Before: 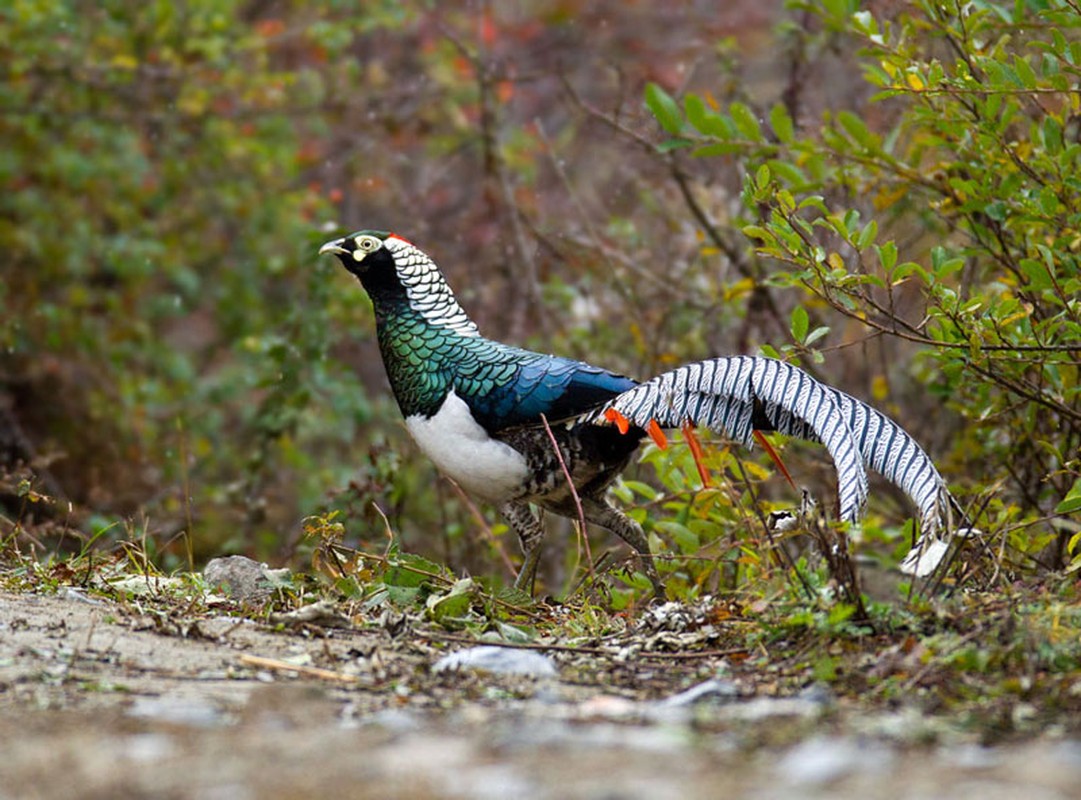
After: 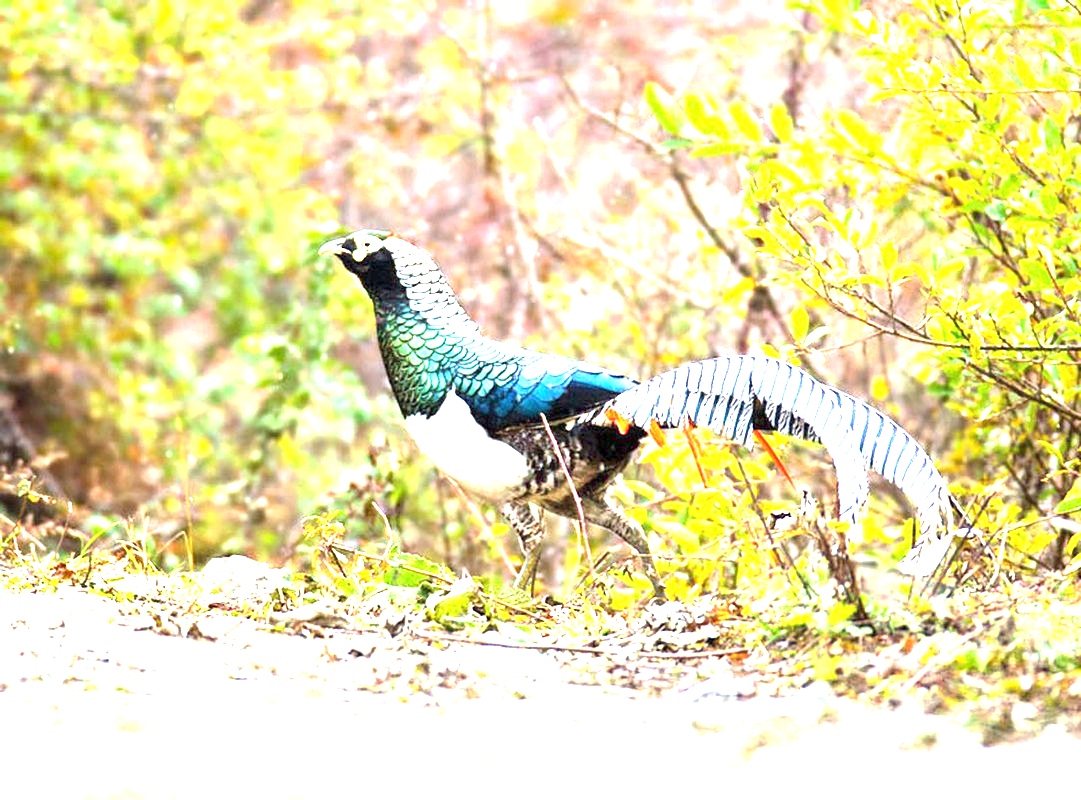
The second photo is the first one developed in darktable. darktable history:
exposure: exposure 3.04 EV, compensate highlight preservation false
